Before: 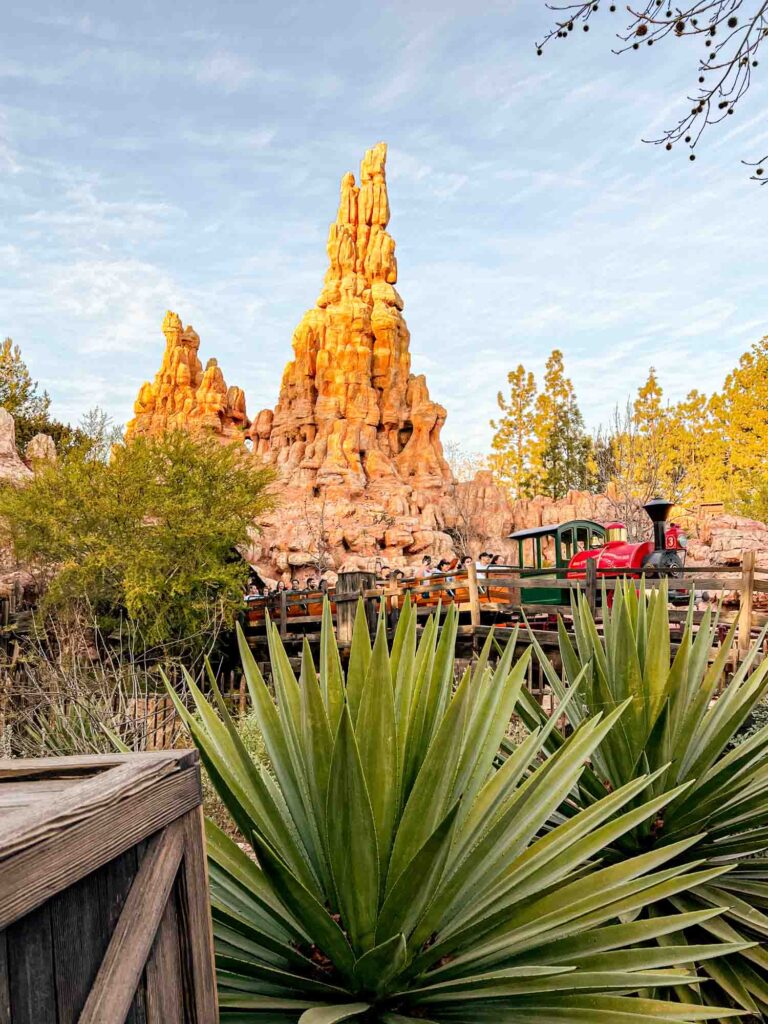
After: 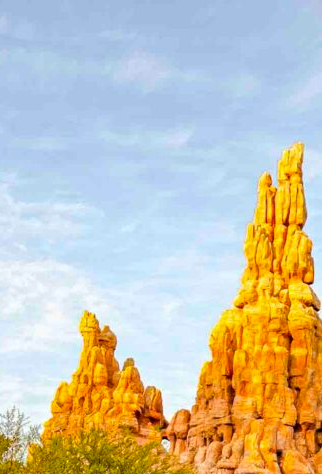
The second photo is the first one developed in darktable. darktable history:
crop and rotate: left 10.817%, top 0.062%, right 47.194%, bottom 53.626%
color balance rgb: perceptual saturation grading › global saturation 20%, global vibrance 20%
